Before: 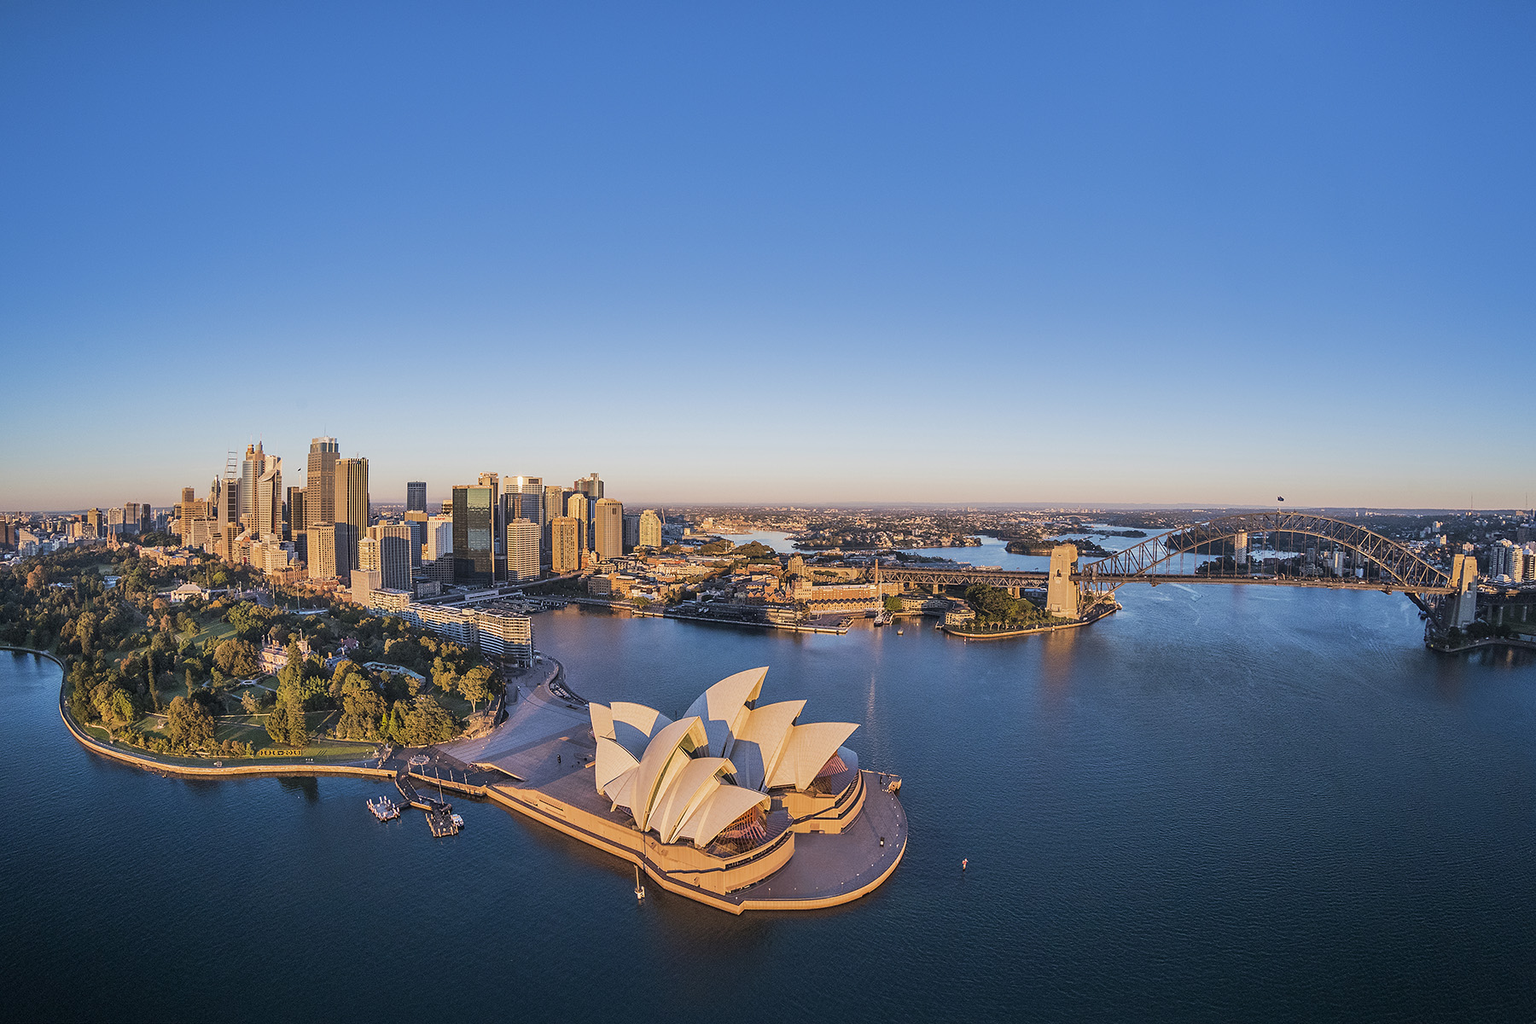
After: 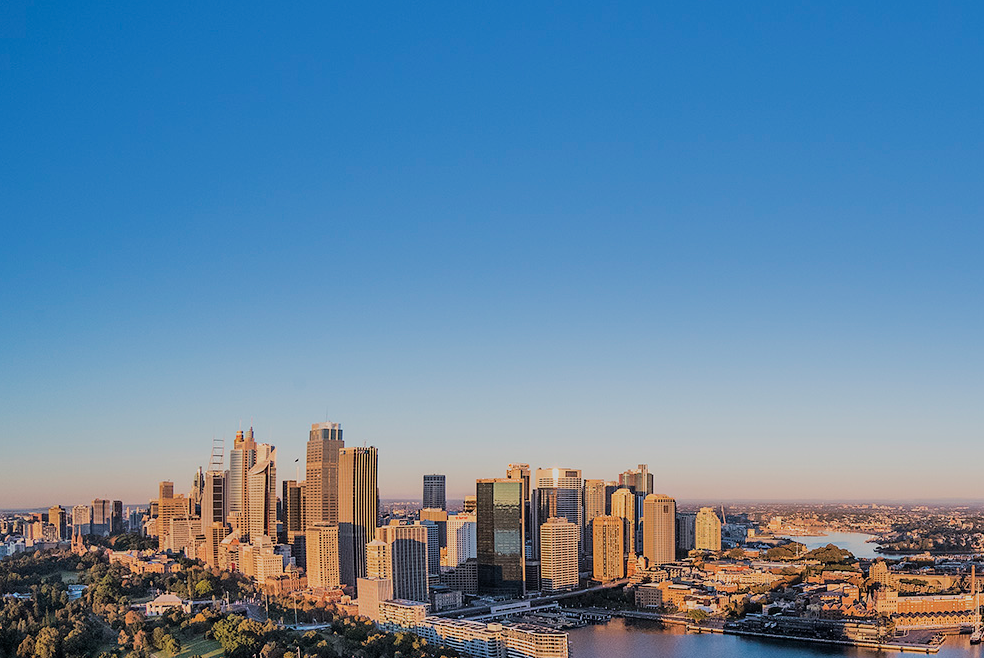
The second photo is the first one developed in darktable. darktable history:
crop and rotate: left 3.047%, top 7.509%, right 42.236%, bottom 37.598%
filmic rgb: black relative exposure -7.65 EV, white relative exposure 4.56 EV, hardness 3.61, color science v6 (2022)
